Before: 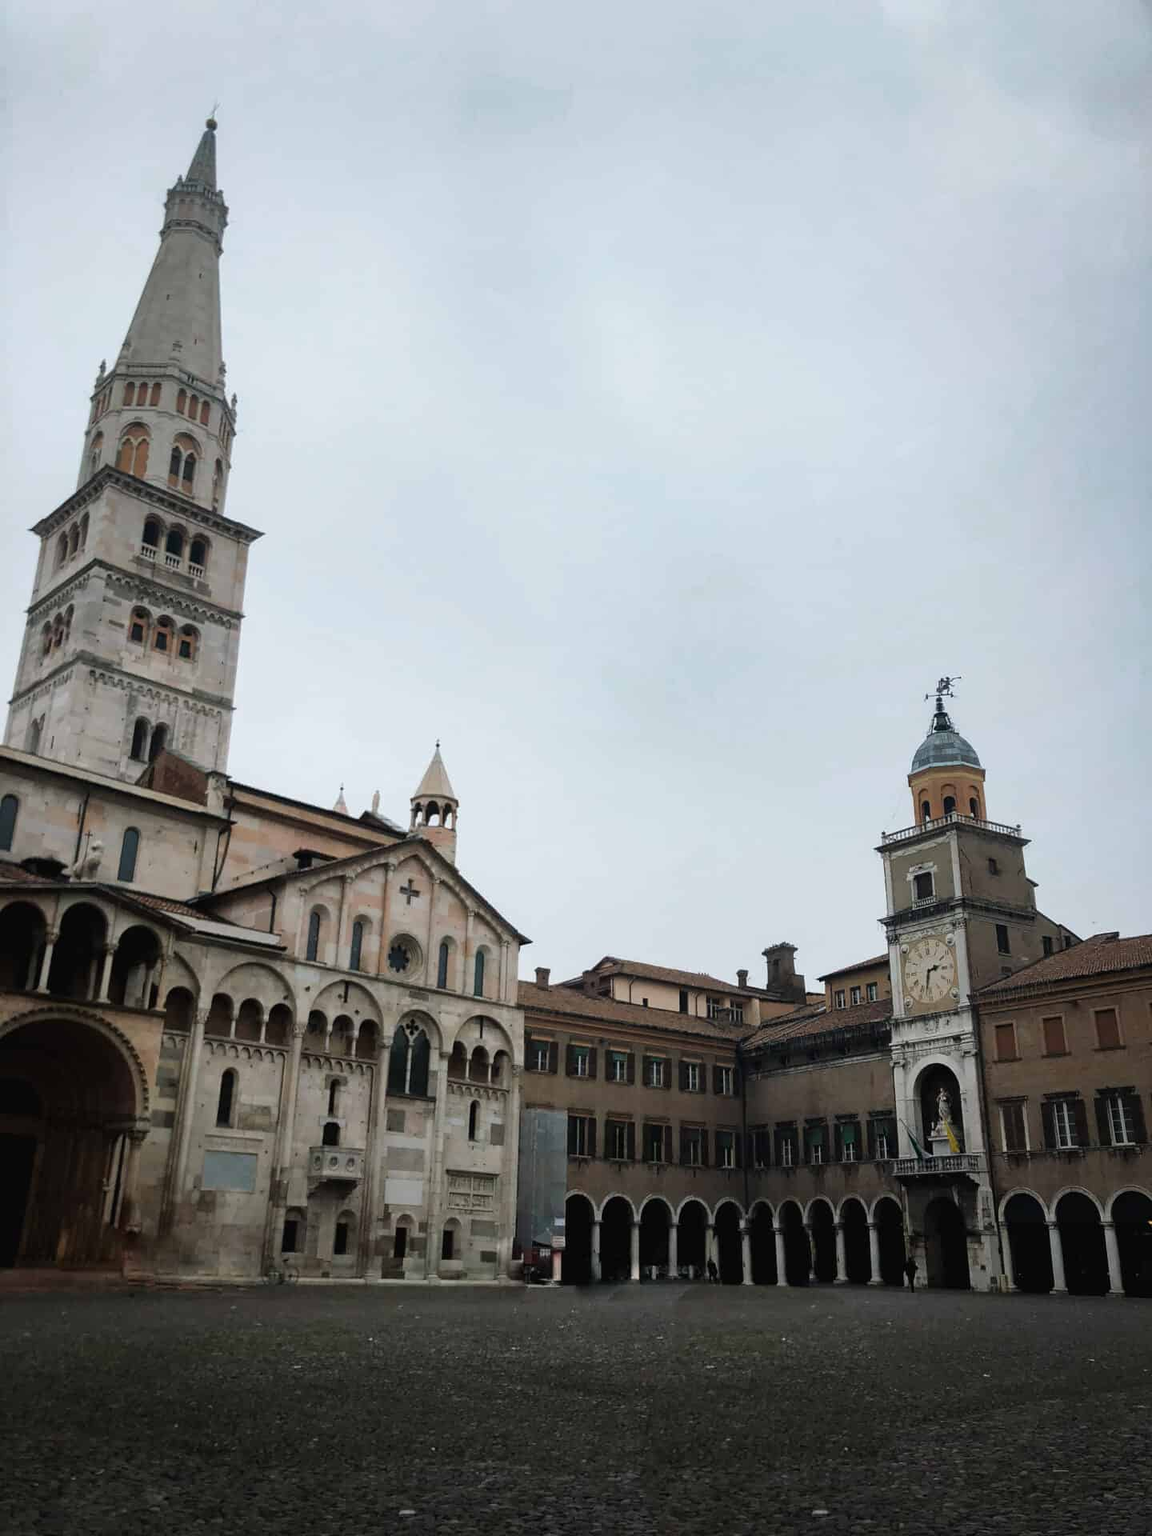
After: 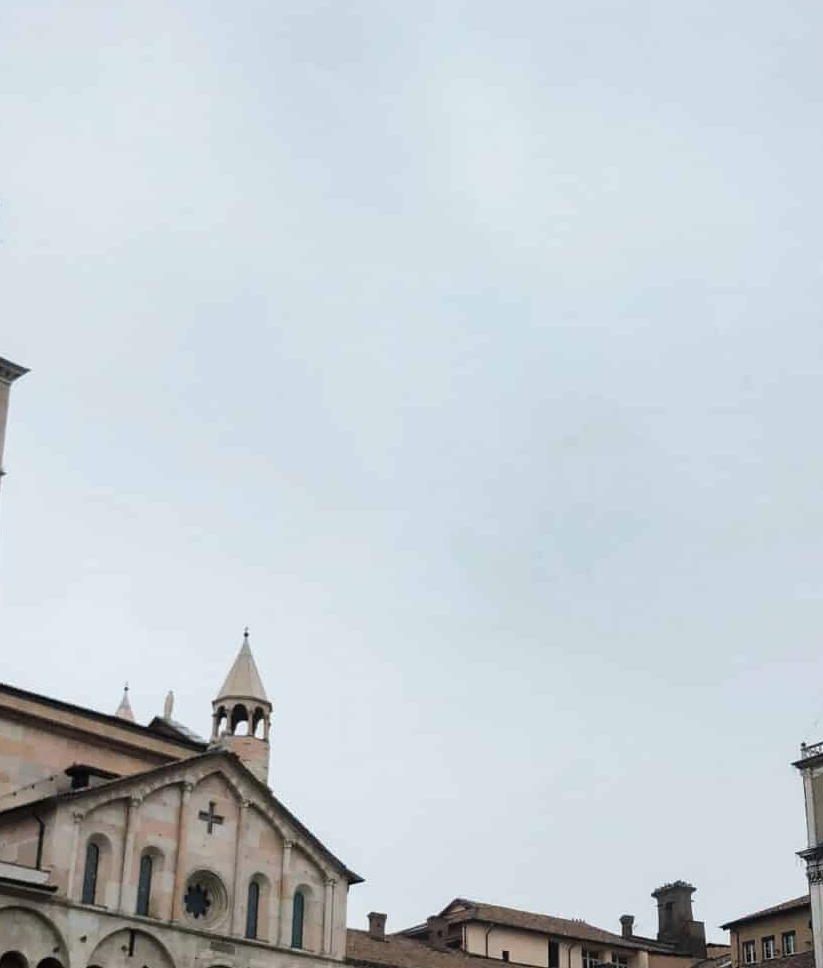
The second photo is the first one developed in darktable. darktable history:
crop: left 20.932%, top 15.471%, right 21.848%, bottom 34.081%
color zones: curves: ch0 [(0, 0.558) (0.143, 0.559) (0.286, 0.529) (0.429, 0.505) (0.571, 0.5) (0.714, 0.5) (0.857, 0.5) (1, 0.558)]; ch1 [(0, 0.469) (0.01, 0.469) (0.12, 0.446) (0.248, 0.469) (0.5, 0.5) (0.748, 0.5) (0.99, 0.469) (1, 0.469)]
exposure: compensate highlight preservation false
